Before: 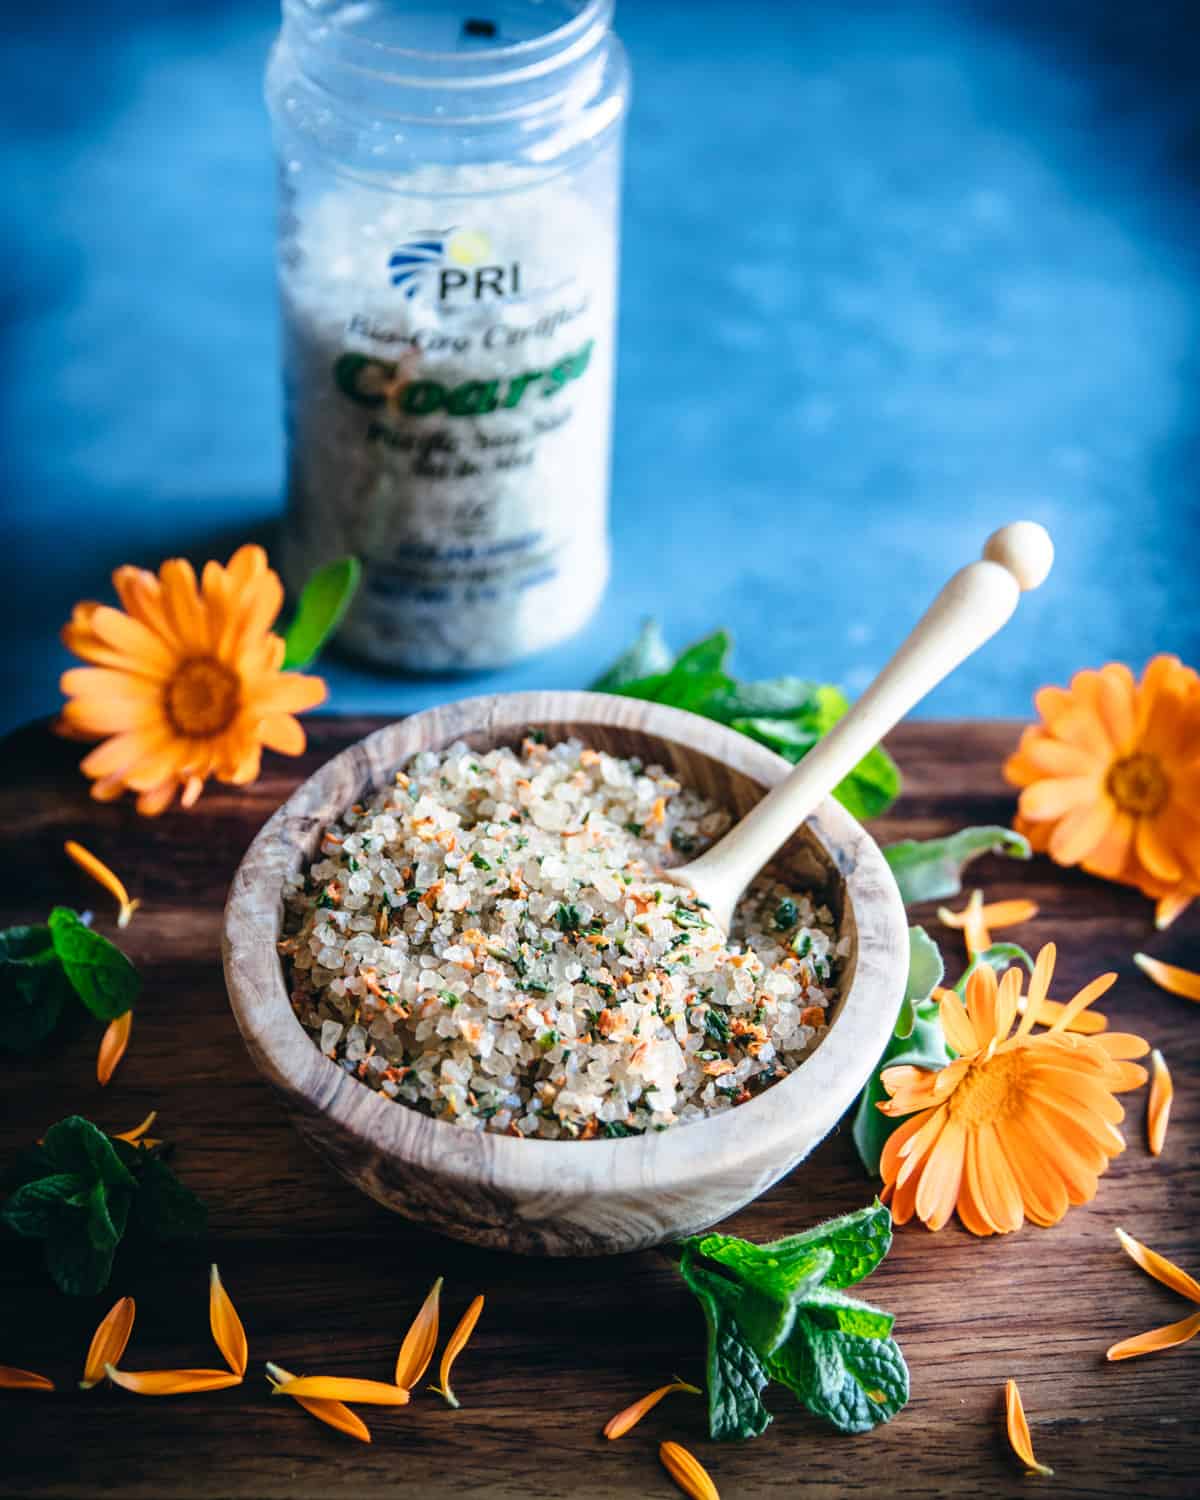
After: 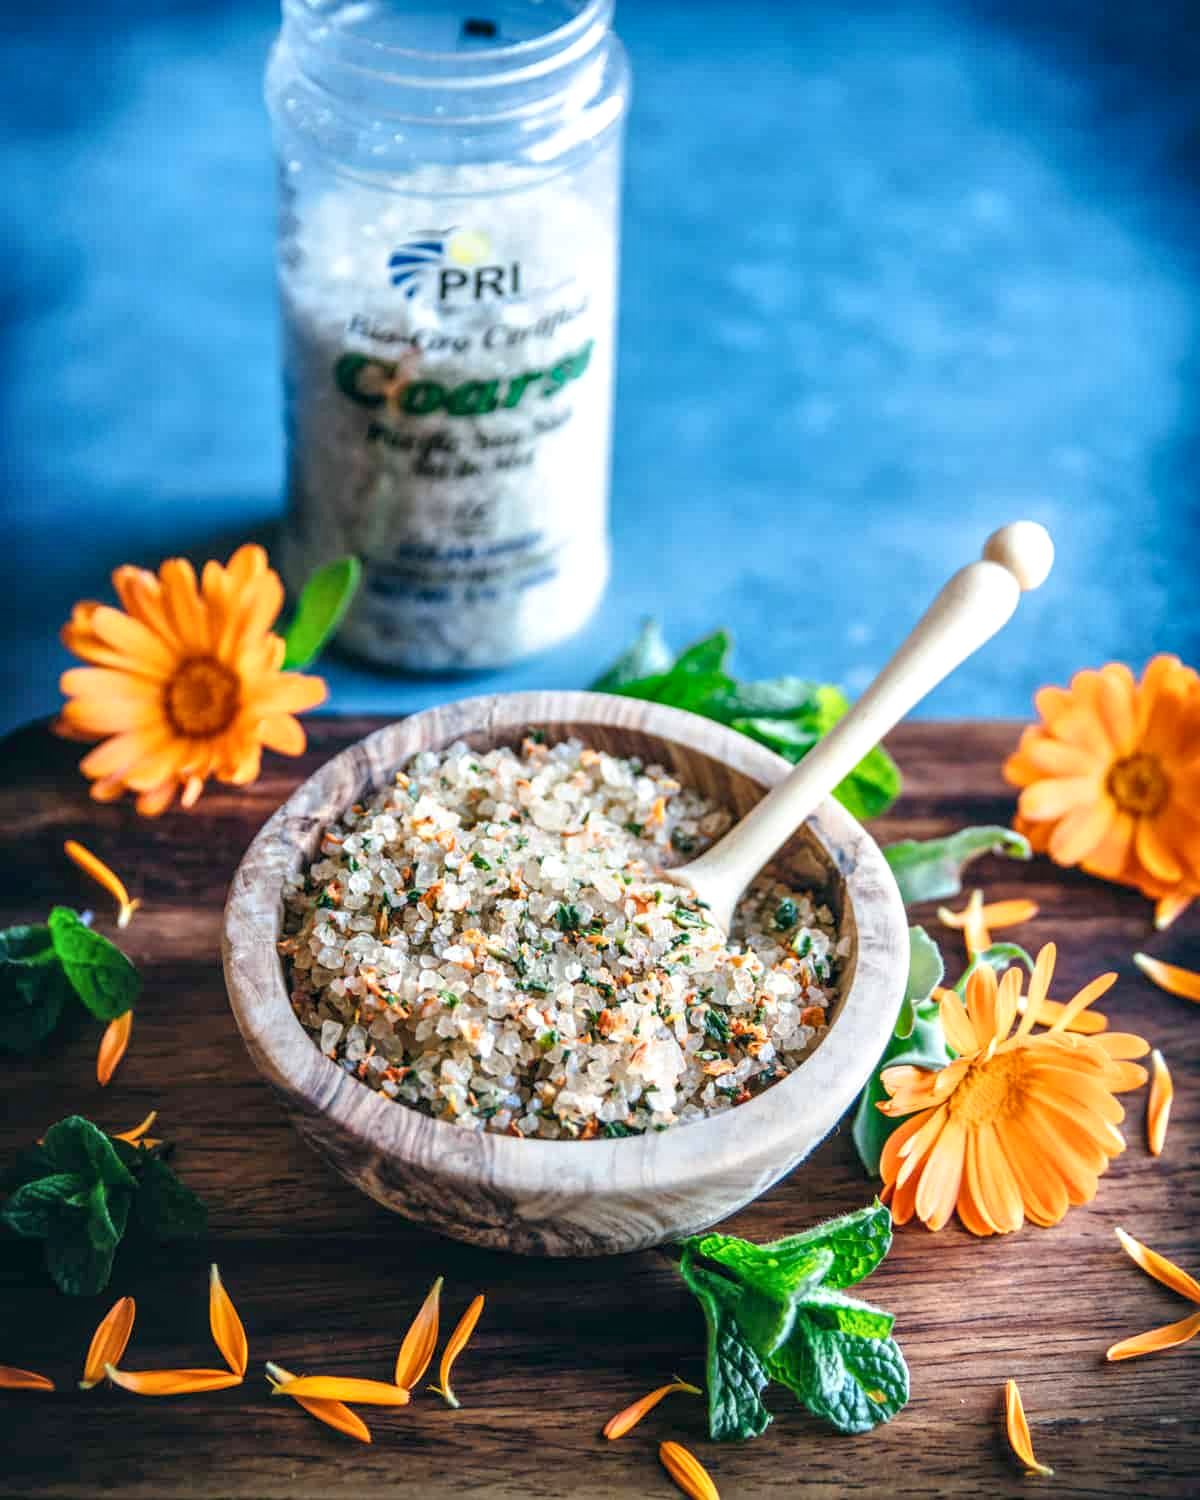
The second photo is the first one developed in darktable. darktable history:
rgb levels: preserve colors max RGB
tone equalizer: -8 EV 1 EV, -7 EV 1 EV, -6 EV 1 EV, -5 EV 1 EV, -4 EV 1 EV, -3 EV 0.75 EV, -2 EV 0.5 EV, -1 EV 0.25 EV
local contrast: detail 130%
